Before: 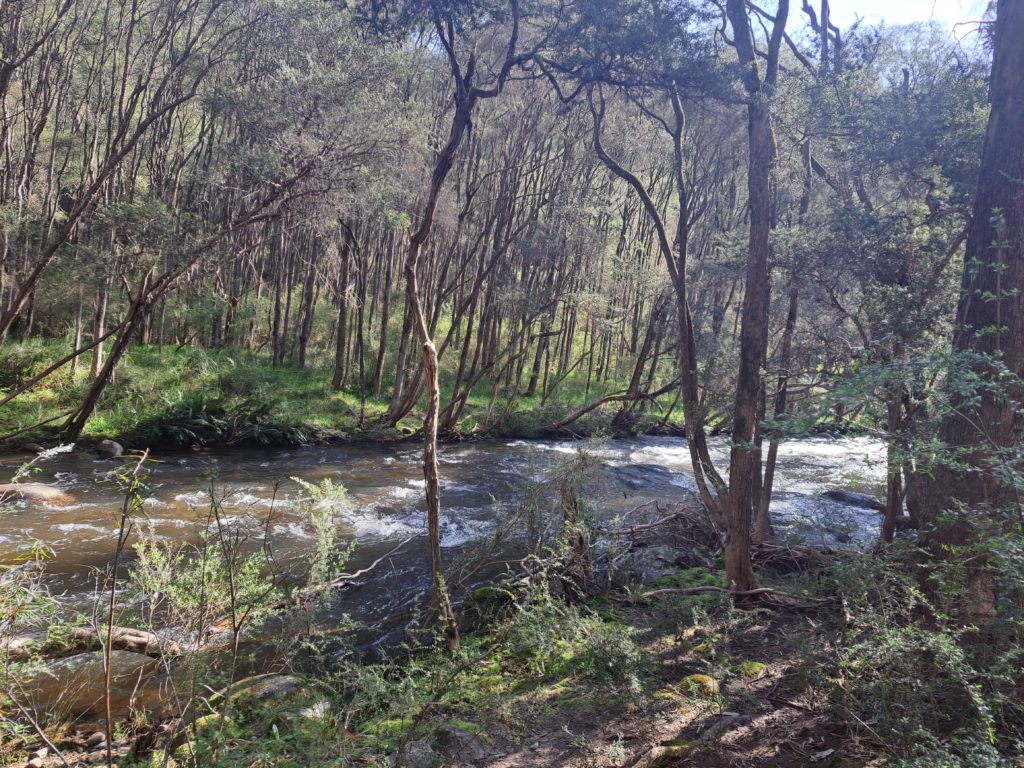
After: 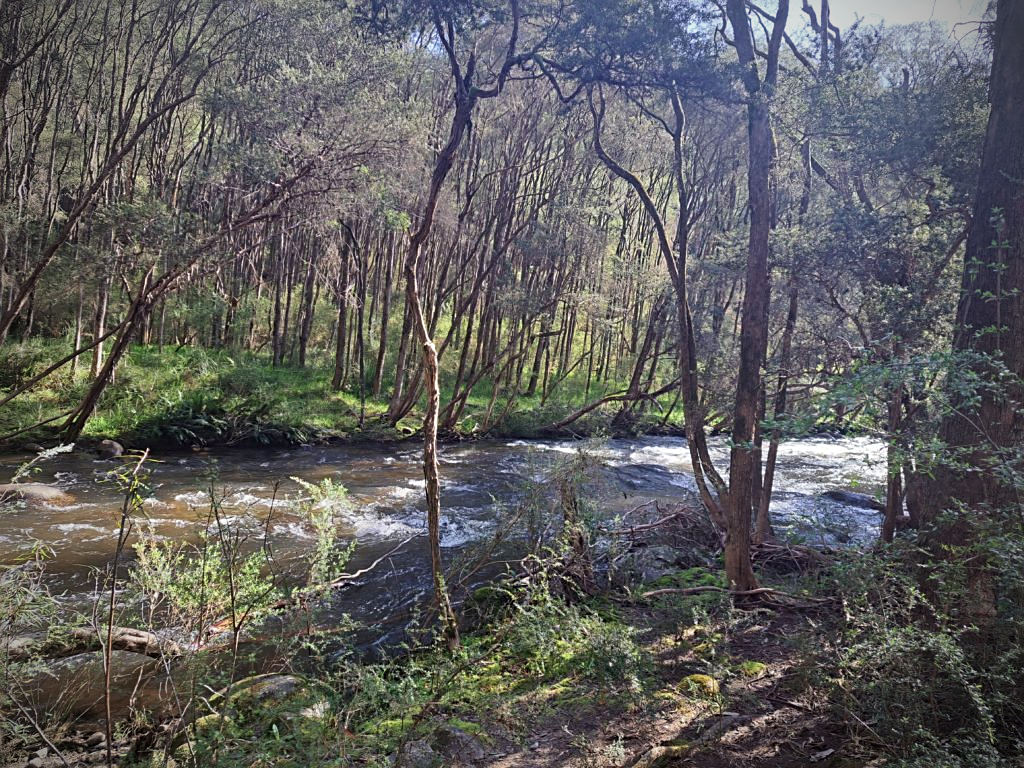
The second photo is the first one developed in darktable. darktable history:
sharpen: on, module defaults
vignetting: fall-off start 75%, brightness -0.692, width/height ratio 1.084
velvia: strength 17%
